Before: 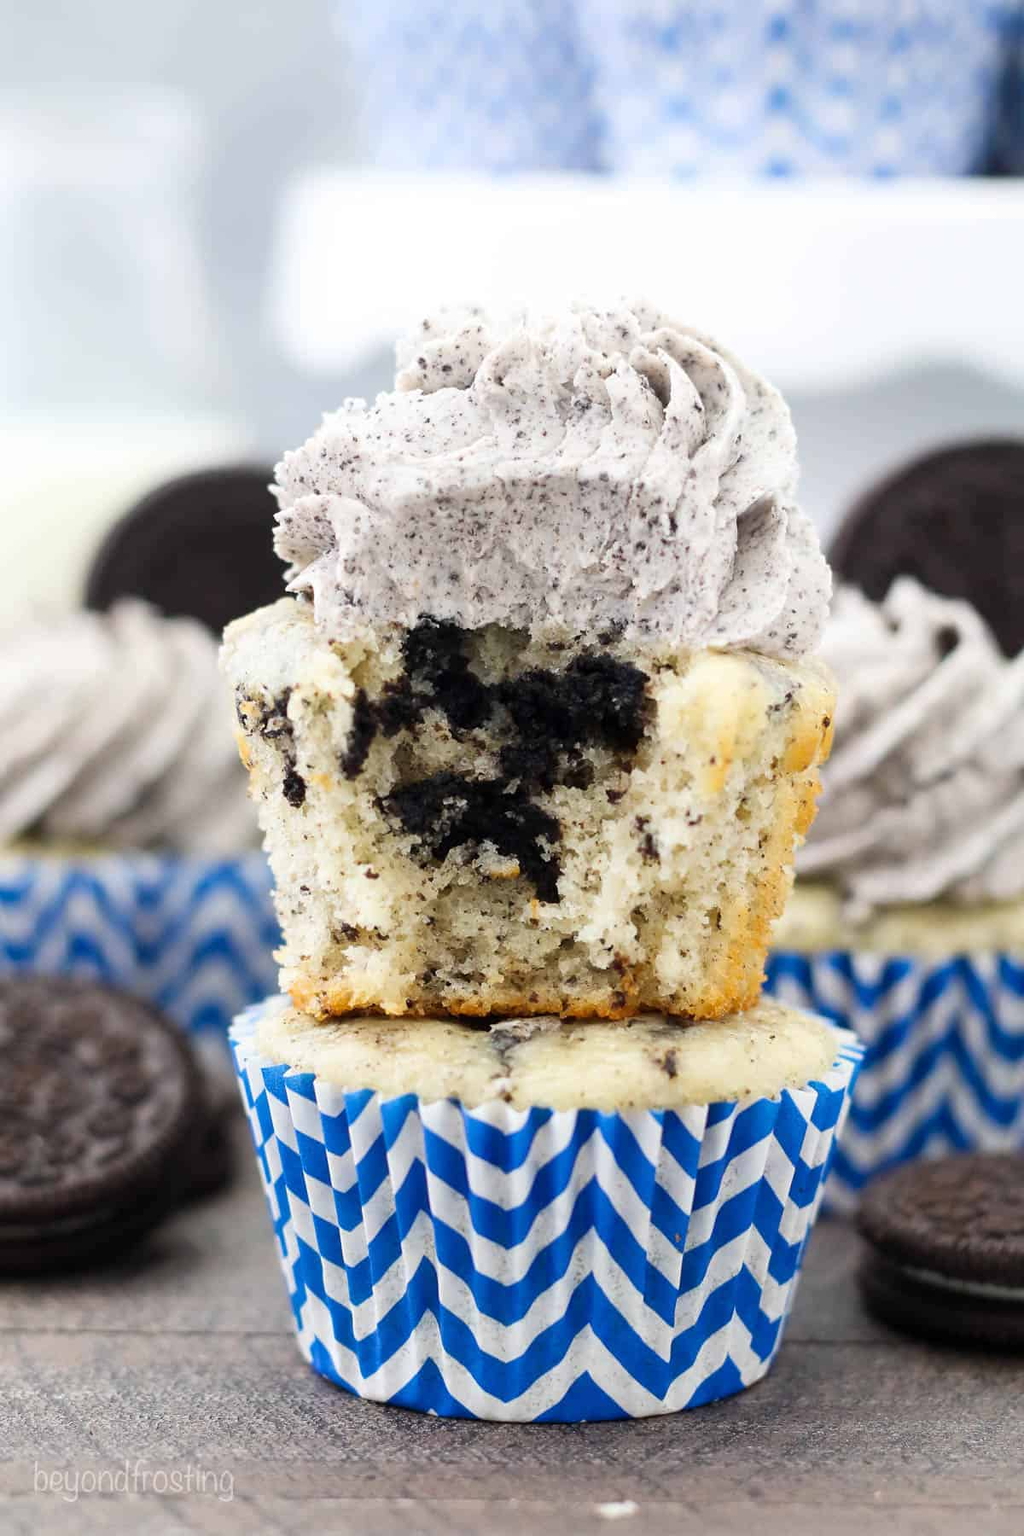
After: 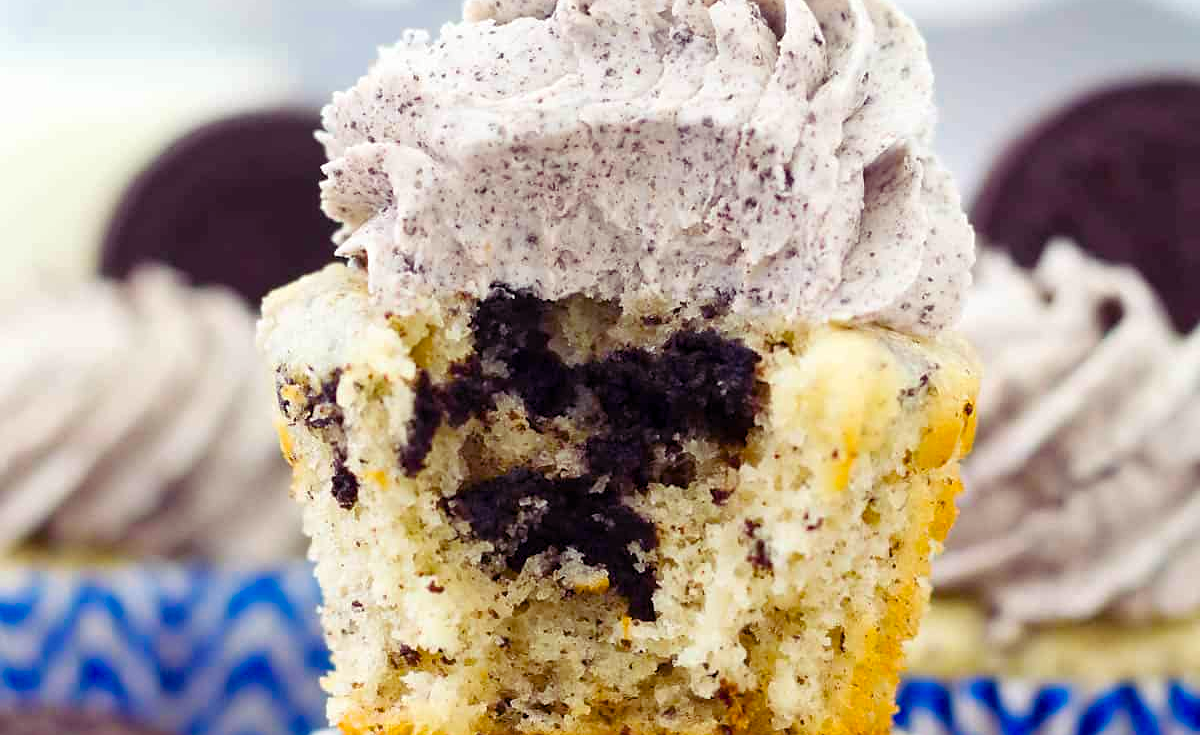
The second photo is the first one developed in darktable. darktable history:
color zones: curves: ch0 [(0, 0.5) (0.143, 0.5) (0.286, 0.5) (0.429, 0.5) (0.62, 0.489) (0.714, 0.445) (0.844, 0.496) (1, 0.5)]; ch1 [(0, 0.5) (0.143, 0.5) (0.286, 0.5) (0.429, 0.5) (0.571, 0.5) (0.714, 0.523) (0.857, 0.5) (1, 0.5)]
color balance rgb: shadows lift › luminance 0.635%, shadows lift › chroma 6.917%, shadows lift › hue 297.81°, power › luminance 1.107%, power › chroma 0.397%, power › hue 32.47°, perceptual saturation grading › global saturation 37.307%, perceptual saturation grading › shadows 35.32%
sharpen: radius 1.226, amount 0.296, threshold 0.234
color correction: highlights b* -0.049
crop and rotate: top 24.32%, bottom 34.842%
velvia: strength 6.08%
